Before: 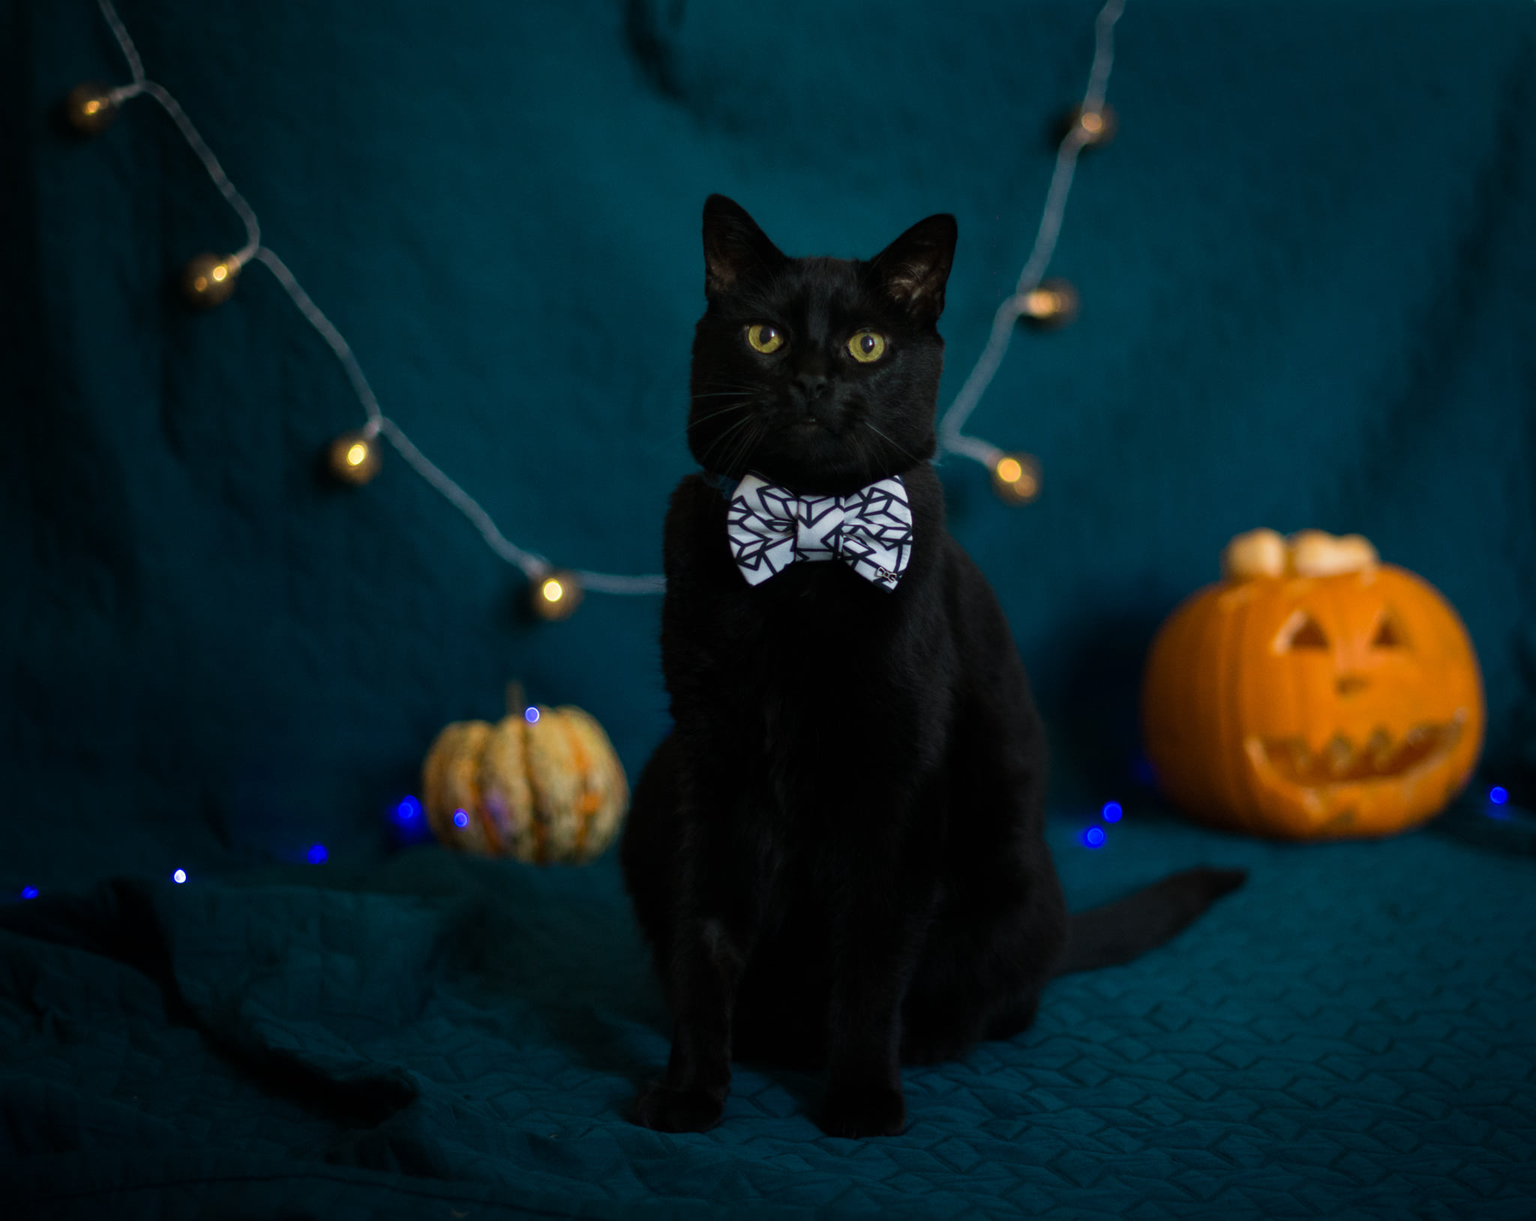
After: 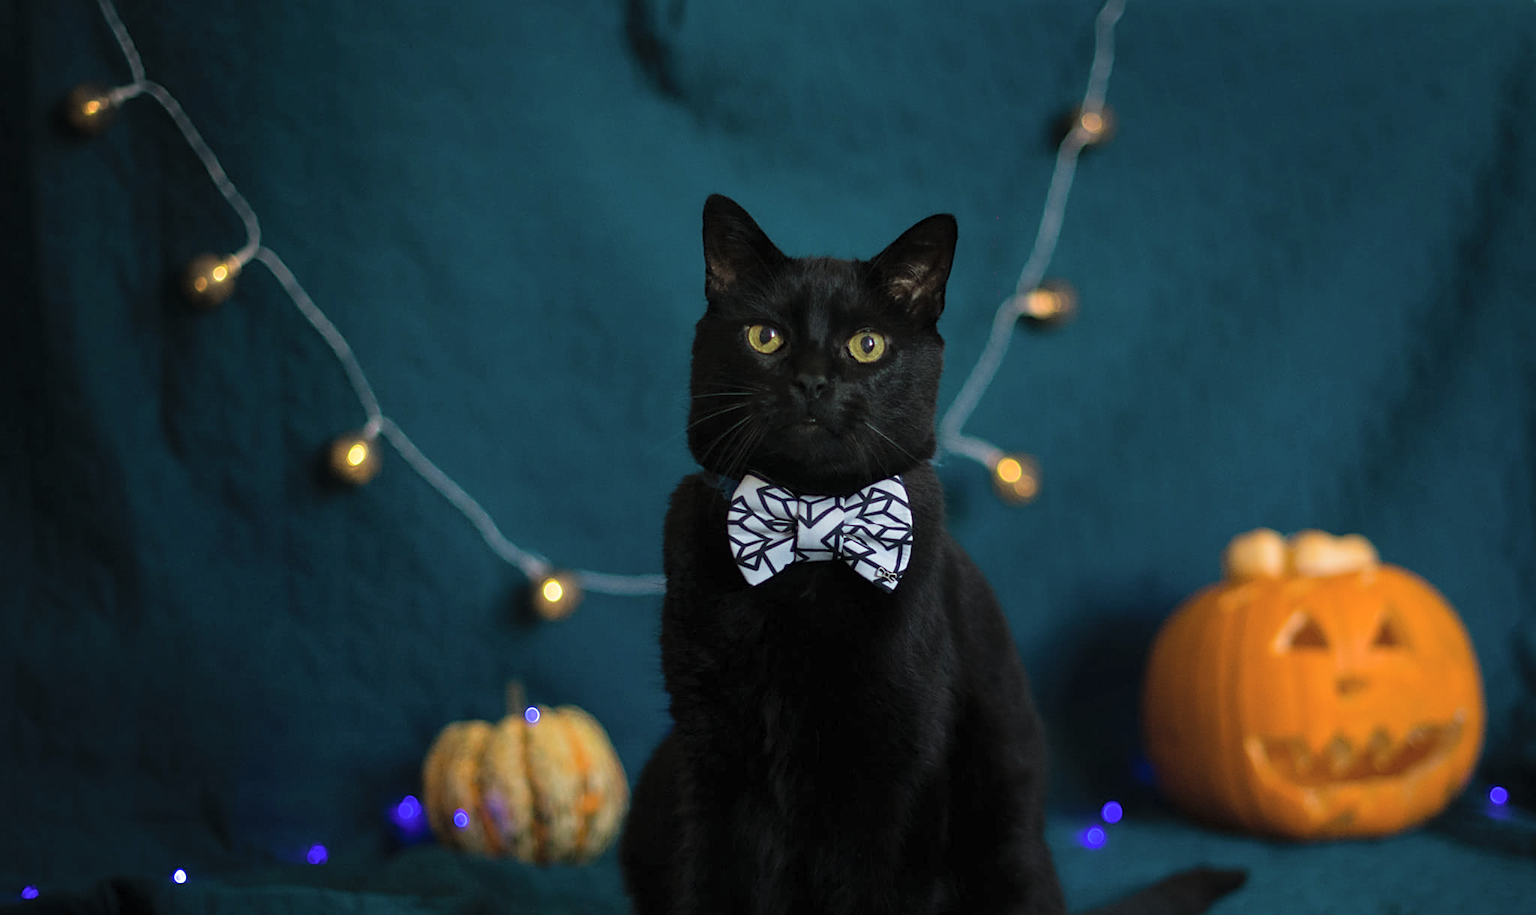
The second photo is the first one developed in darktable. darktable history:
crop: bottom 24.988%
contrast brightness saturation: brightness 0.144
sharpen: on, module defaults
